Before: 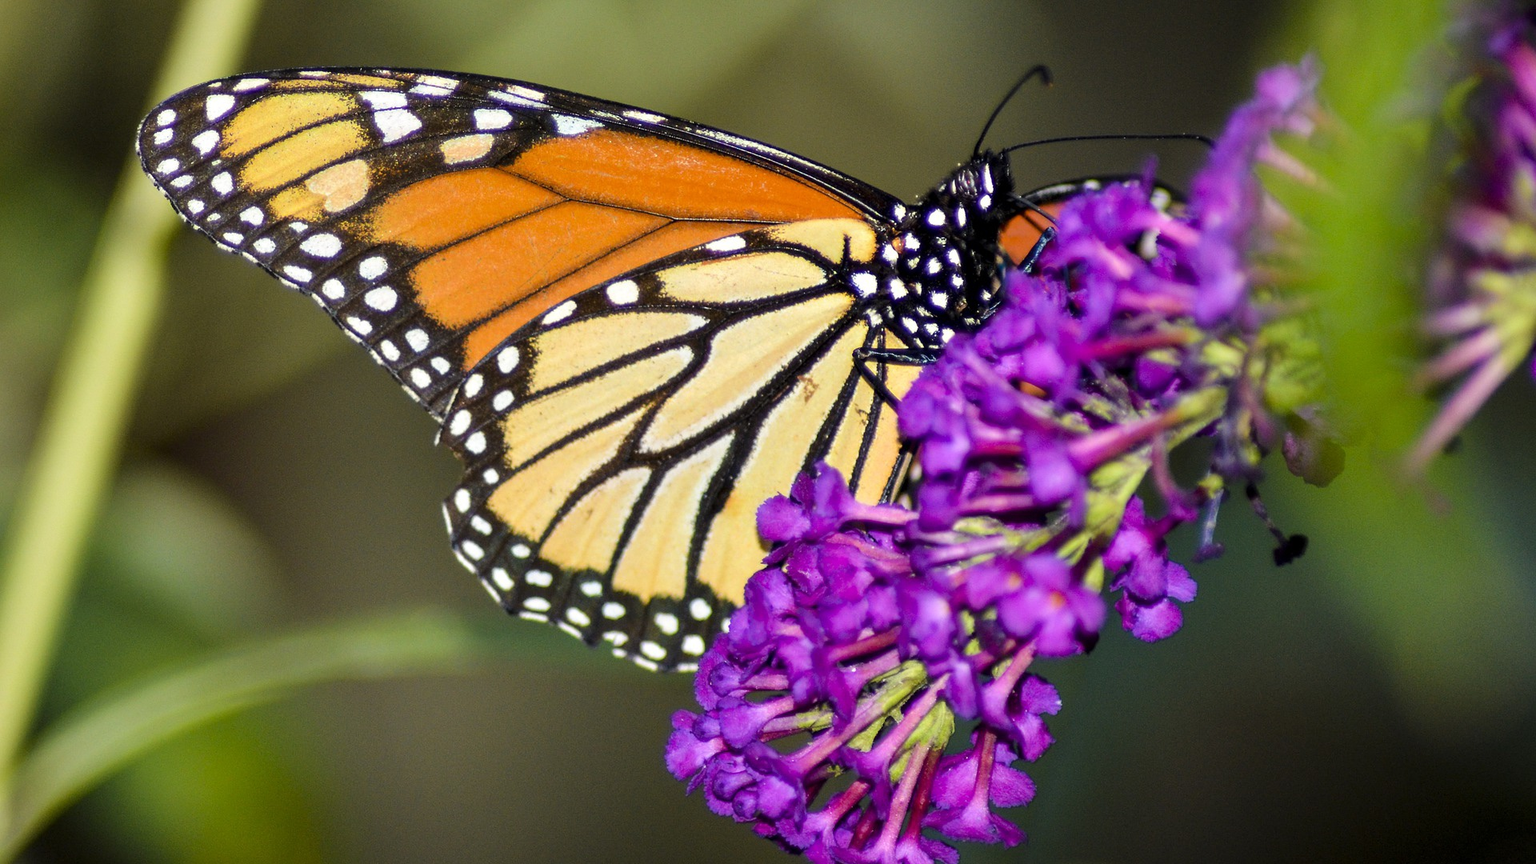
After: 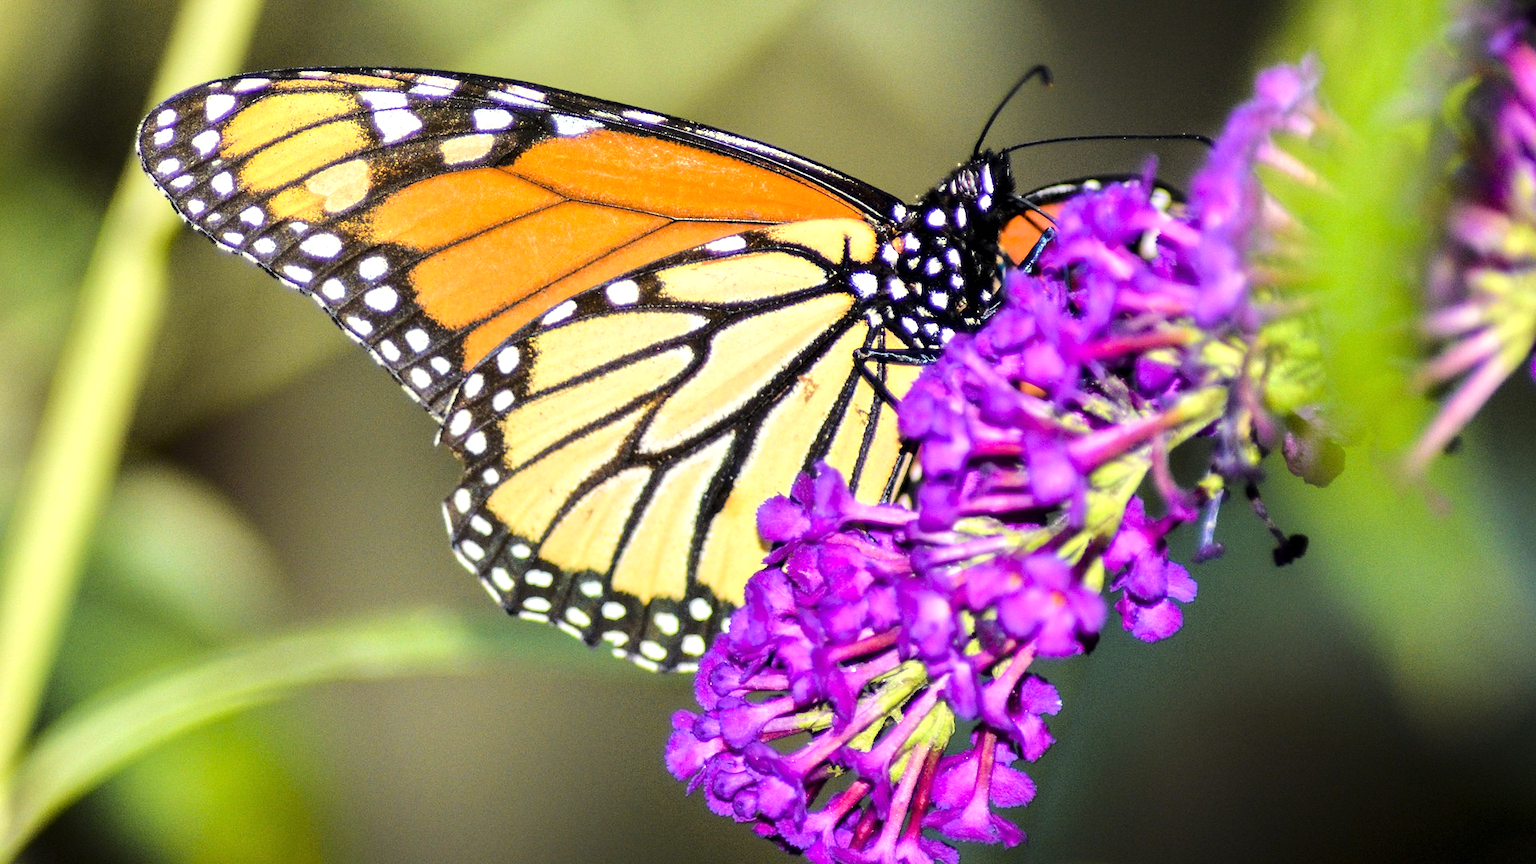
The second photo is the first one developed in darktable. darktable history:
tone equalizer: -7 EV 0.154 EV, -6 EV 0.583 EV, -5 EV 1.16 EV, -4 EV 1.35 EV, -3 EV 1.12 EV, -2 EV 0.6 EV, -1 EV 0.162 EV, smoothing diameter 2.06%, edges refinement/feathering 21.95, mask exposure compensation -1.57 EV, filter diffusion 5
